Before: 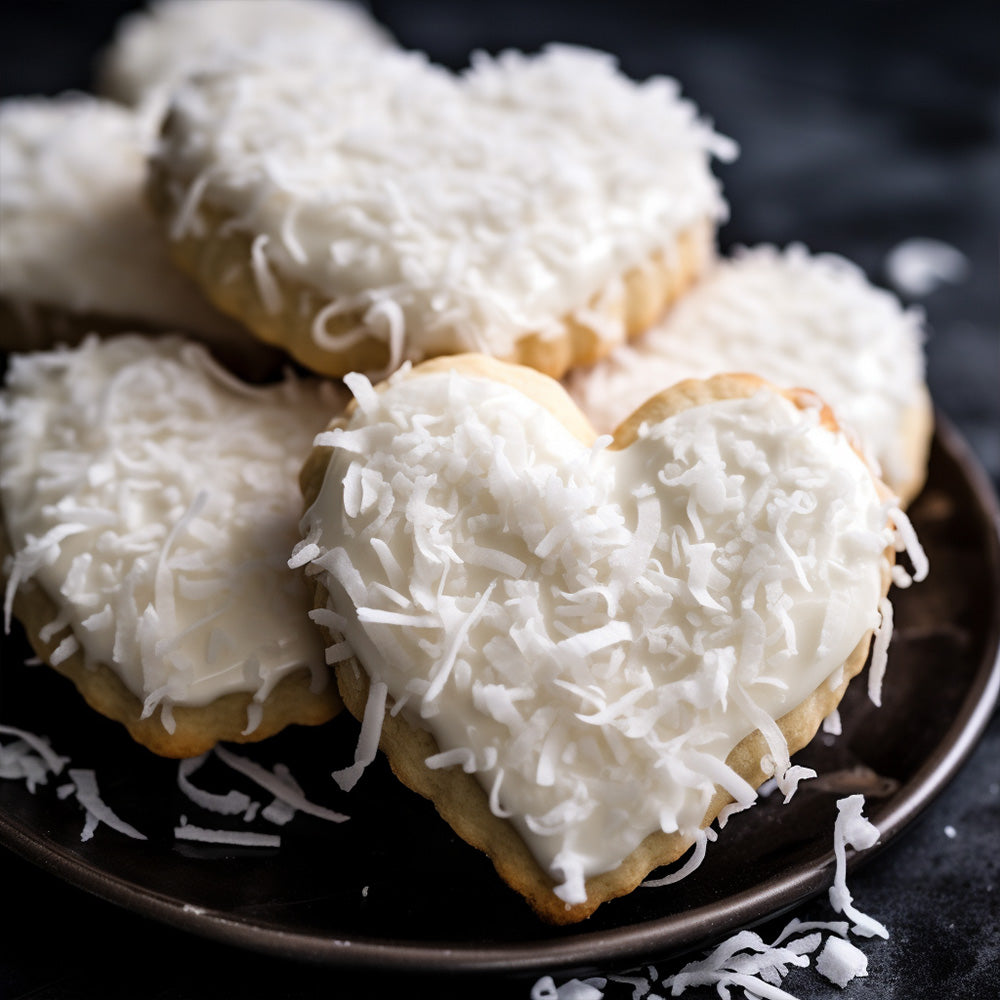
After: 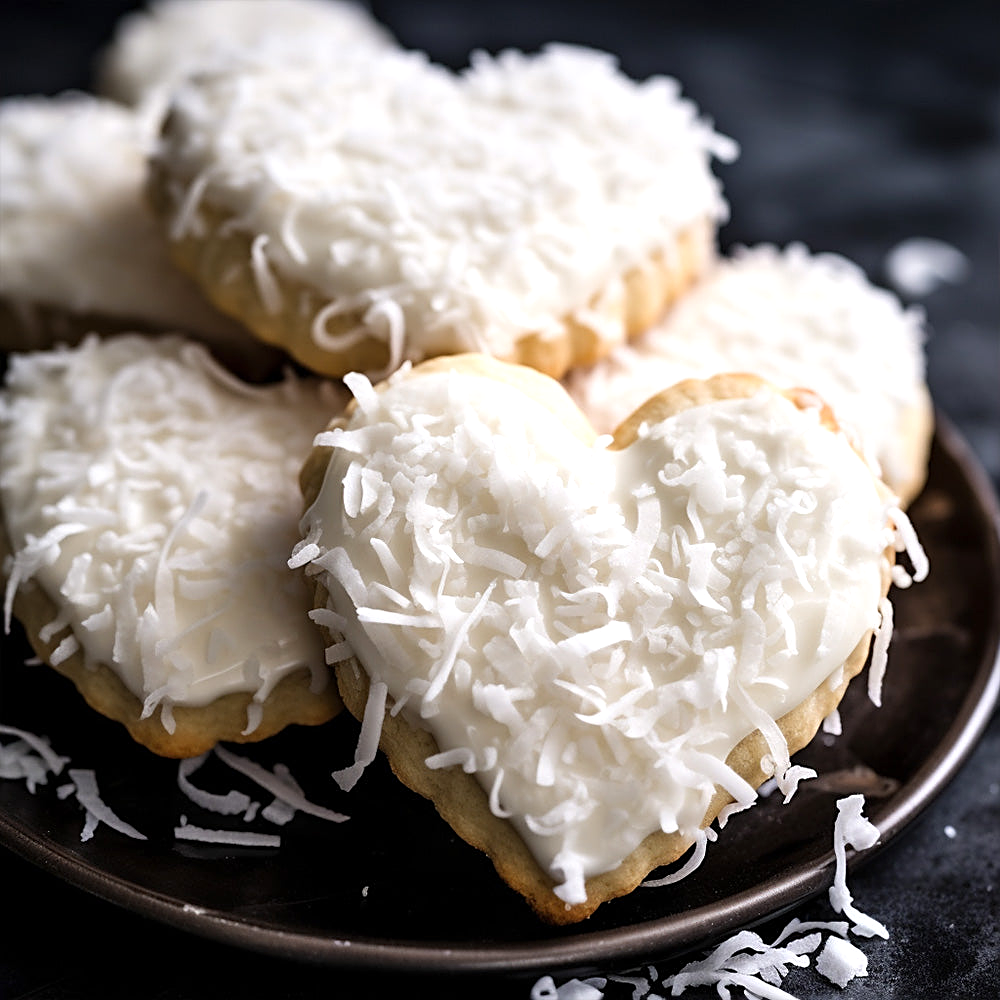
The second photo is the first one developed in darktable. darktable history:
exposure: exposure 0.298 EV, compensate highlight preservation false
sharpen: on, module defaults
